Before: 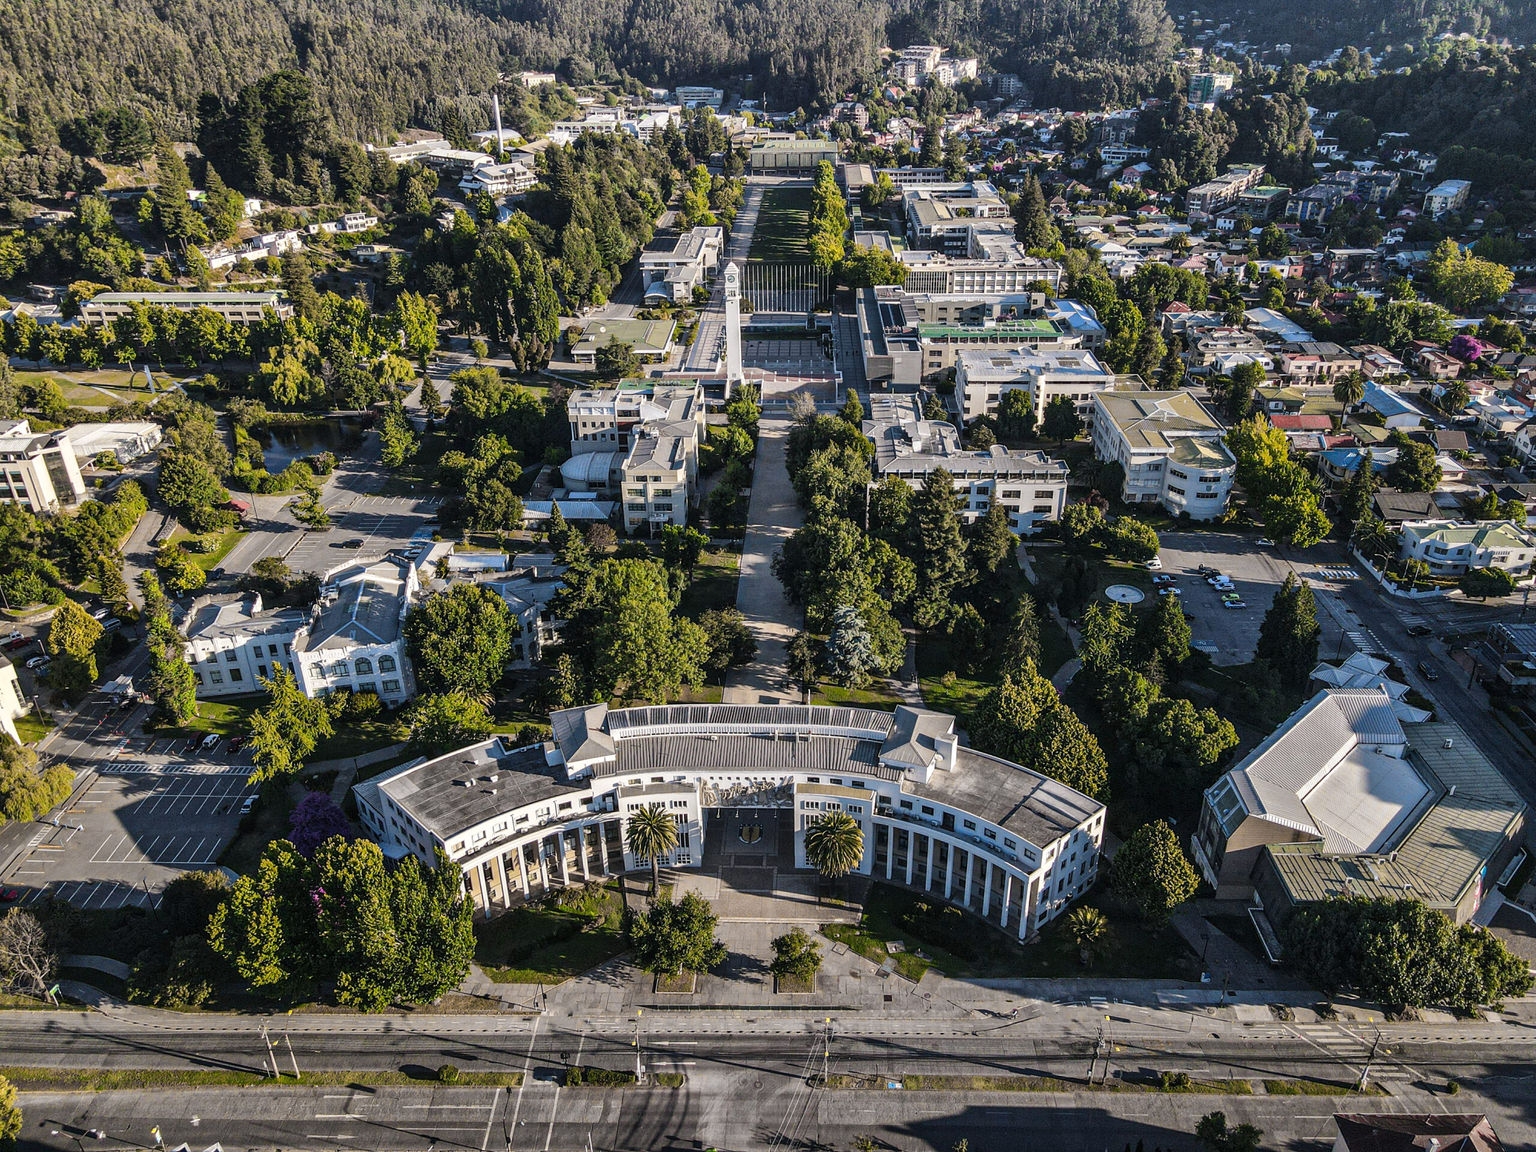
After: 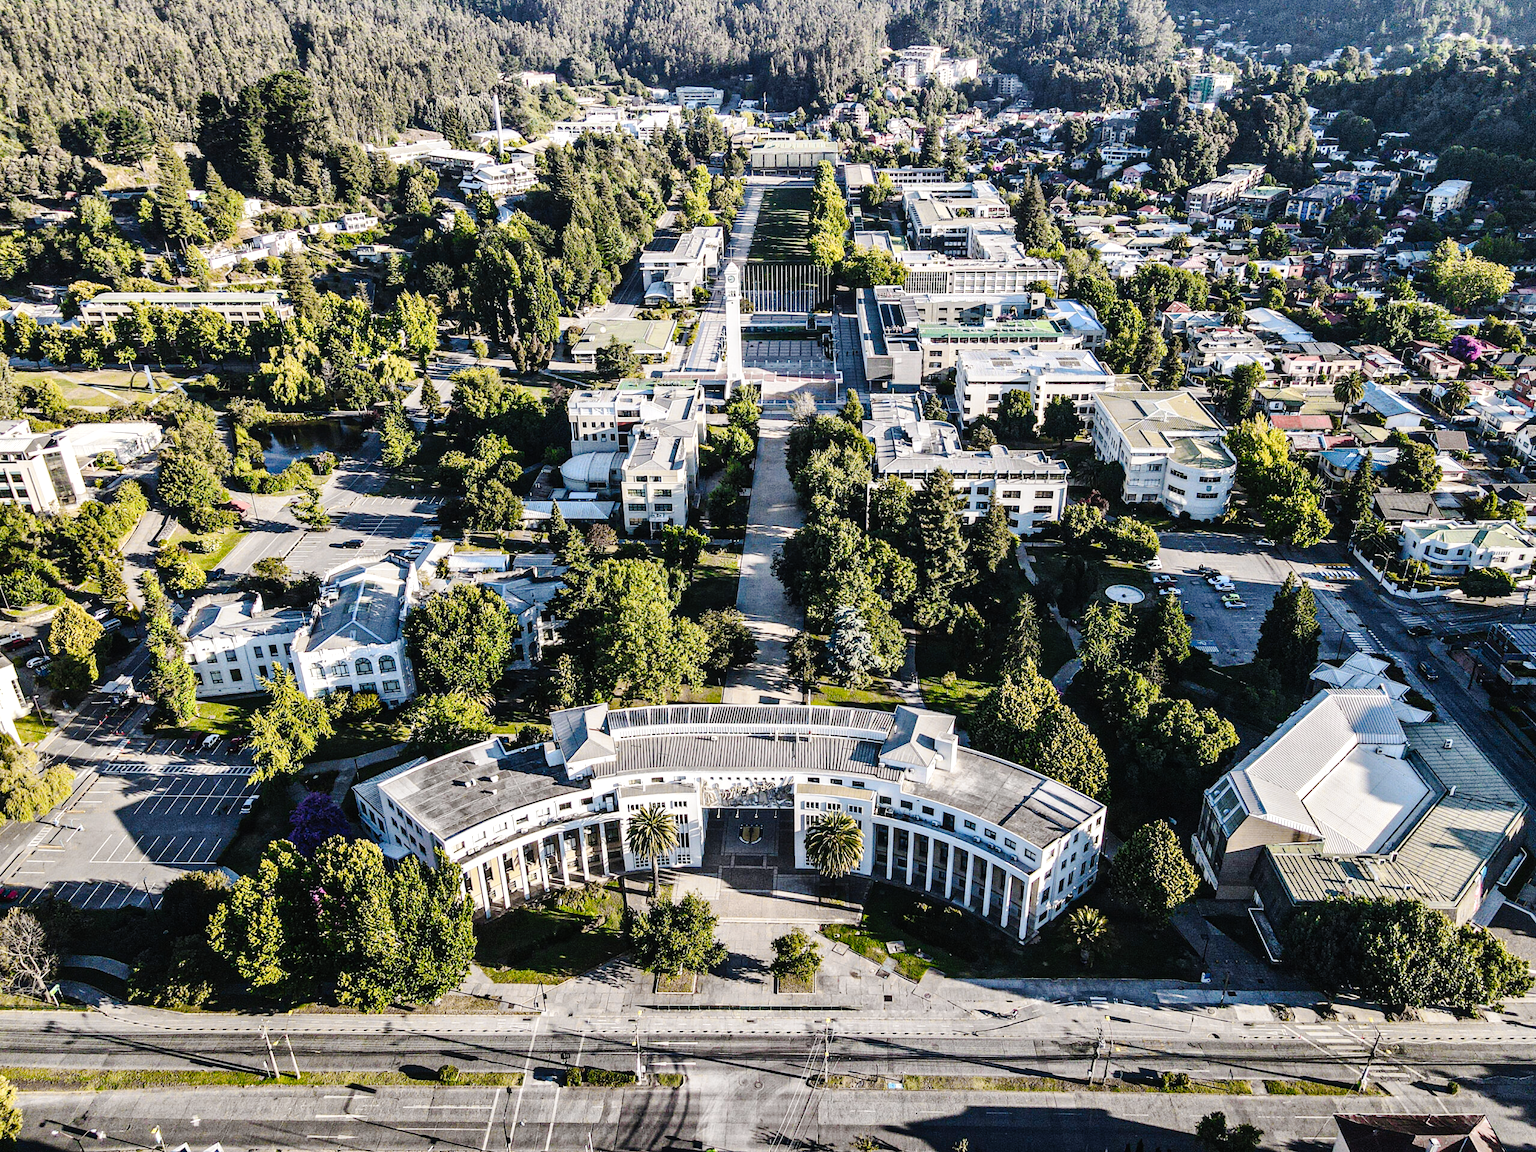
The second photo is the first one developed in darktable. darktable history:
tone equalizer: -8 EV -0.417 EV, -7 EV -0.389 EV, -6 EV -0.333 EV, -5 EV -0.222 EV, -3 EV 0.222 EV, -2 EV 0.333 EV, -1 EV 0.389 EV, +0 EV 0.417 EV, edges refinement/feathering 500, mask exposure compensation -1.57 EV, preserve details no
base curve: curves: ch0 [(0, 0) (0.204, 0.334) (0.55, 0.733) (1, 1)], preserve colors none
tone curve: curves: ch0 [(0, 0) (0.003, 0.012) (0.011, 0.014) (0.025, 0.019) (0.044, 0.028) (0.069, 0.039) (0.1, 0.056) (0.136, 0.093) (0.177, 0.147) (0.224, 0.214) (0.277, 0.29) (0.335, 0.381) (0.399, 0.476) (0.468, 0.557) (0.543, 0.635) (0.623, 0.697) (0.709, 0.764) (0.801, 0.831) (0.898, 0.917) (1, 1)], preserve colors none
